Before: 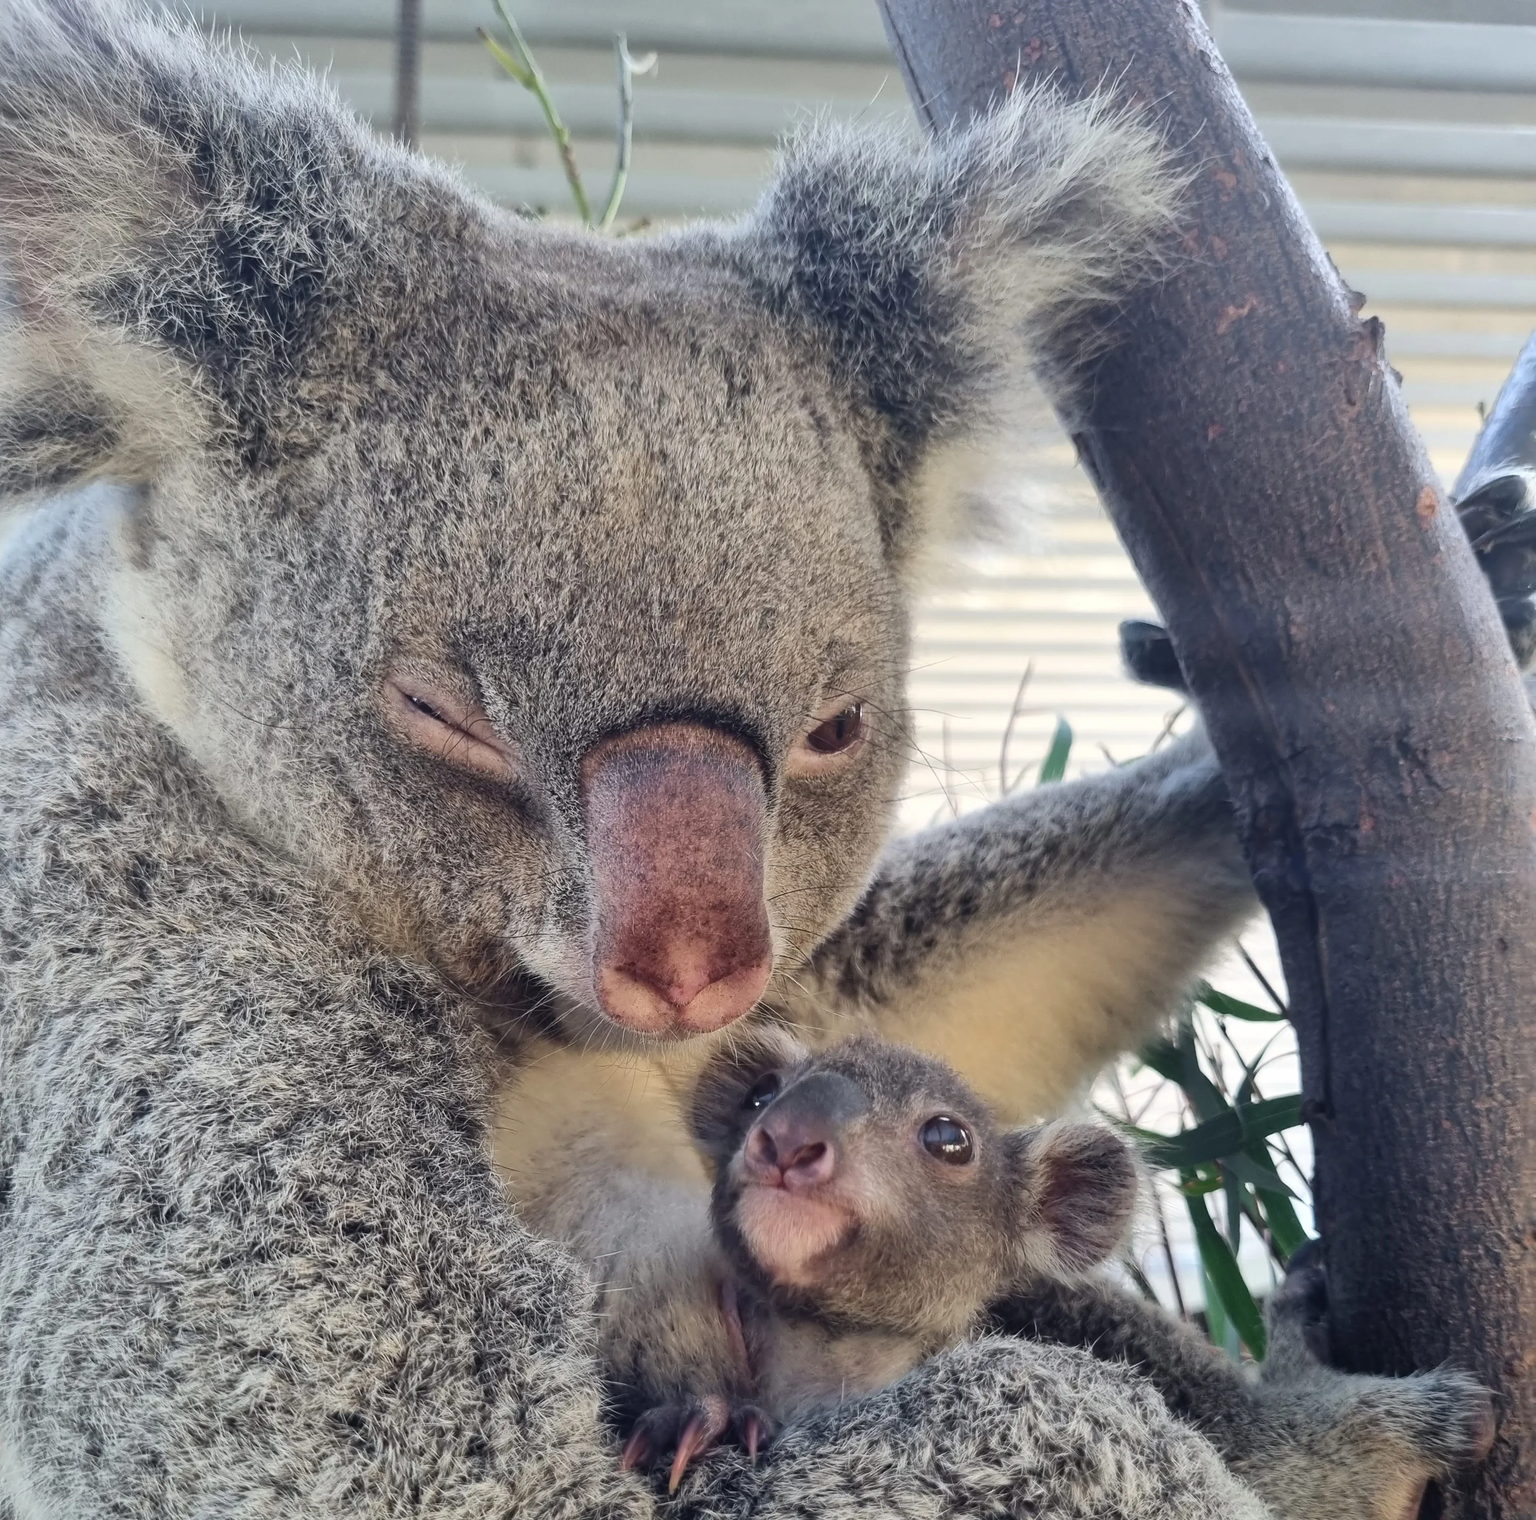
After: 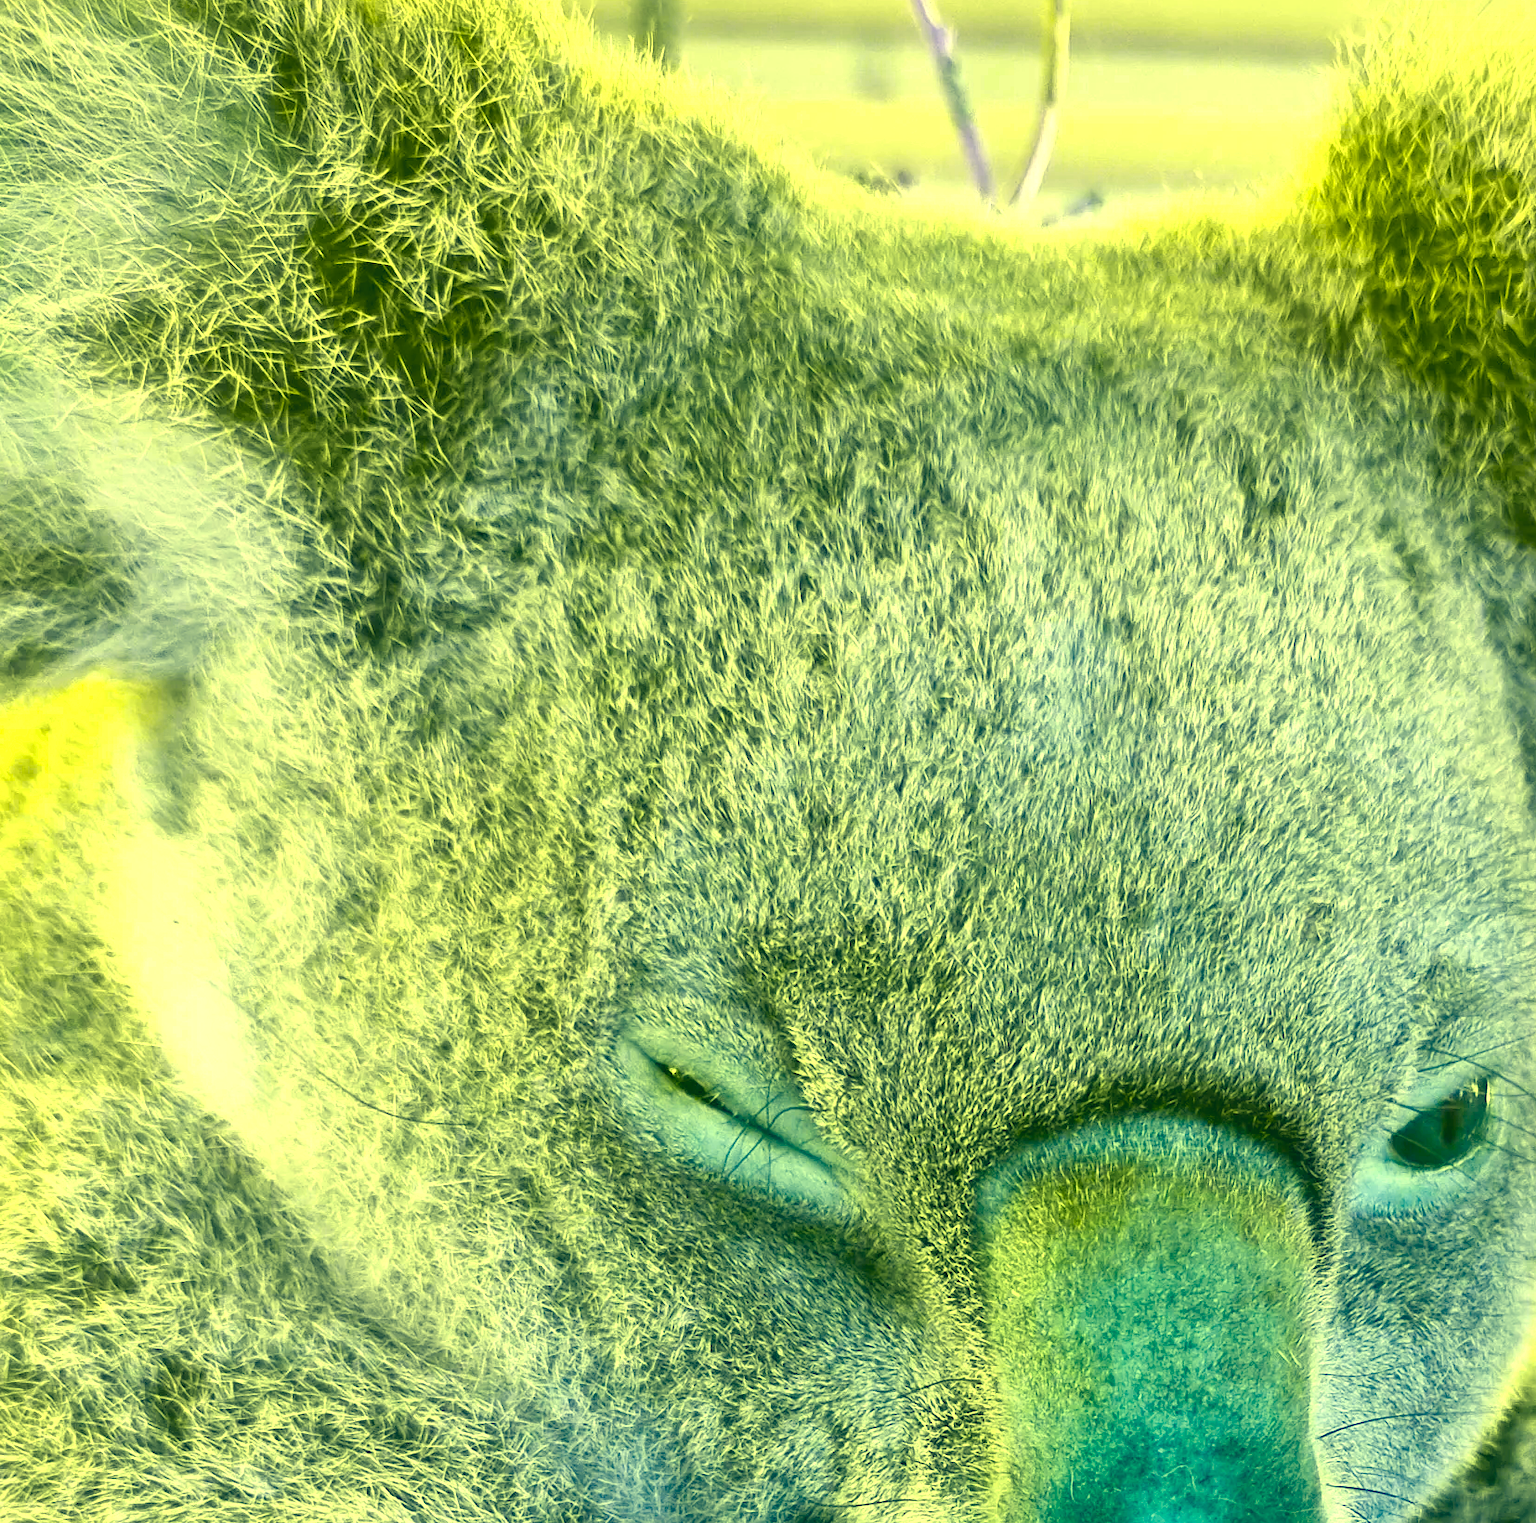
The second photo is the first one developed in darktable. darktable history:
crop and rotate: left 3.047%, top 7.509%, right 42.236%, bottom 37.598%
color correction: highlights a* -20.08, highlights b* 9.8, shadows a* -20.4, shadows b* -10.76
color balance rgb: hue shift 180°, global vibrance 50%, contrast 0.32%
exposure: black level correction 0, exposure 1.1 EV, compensate exposure bias true, compensate highlight preservation false
white balance: red 0.871, blue 1.249
